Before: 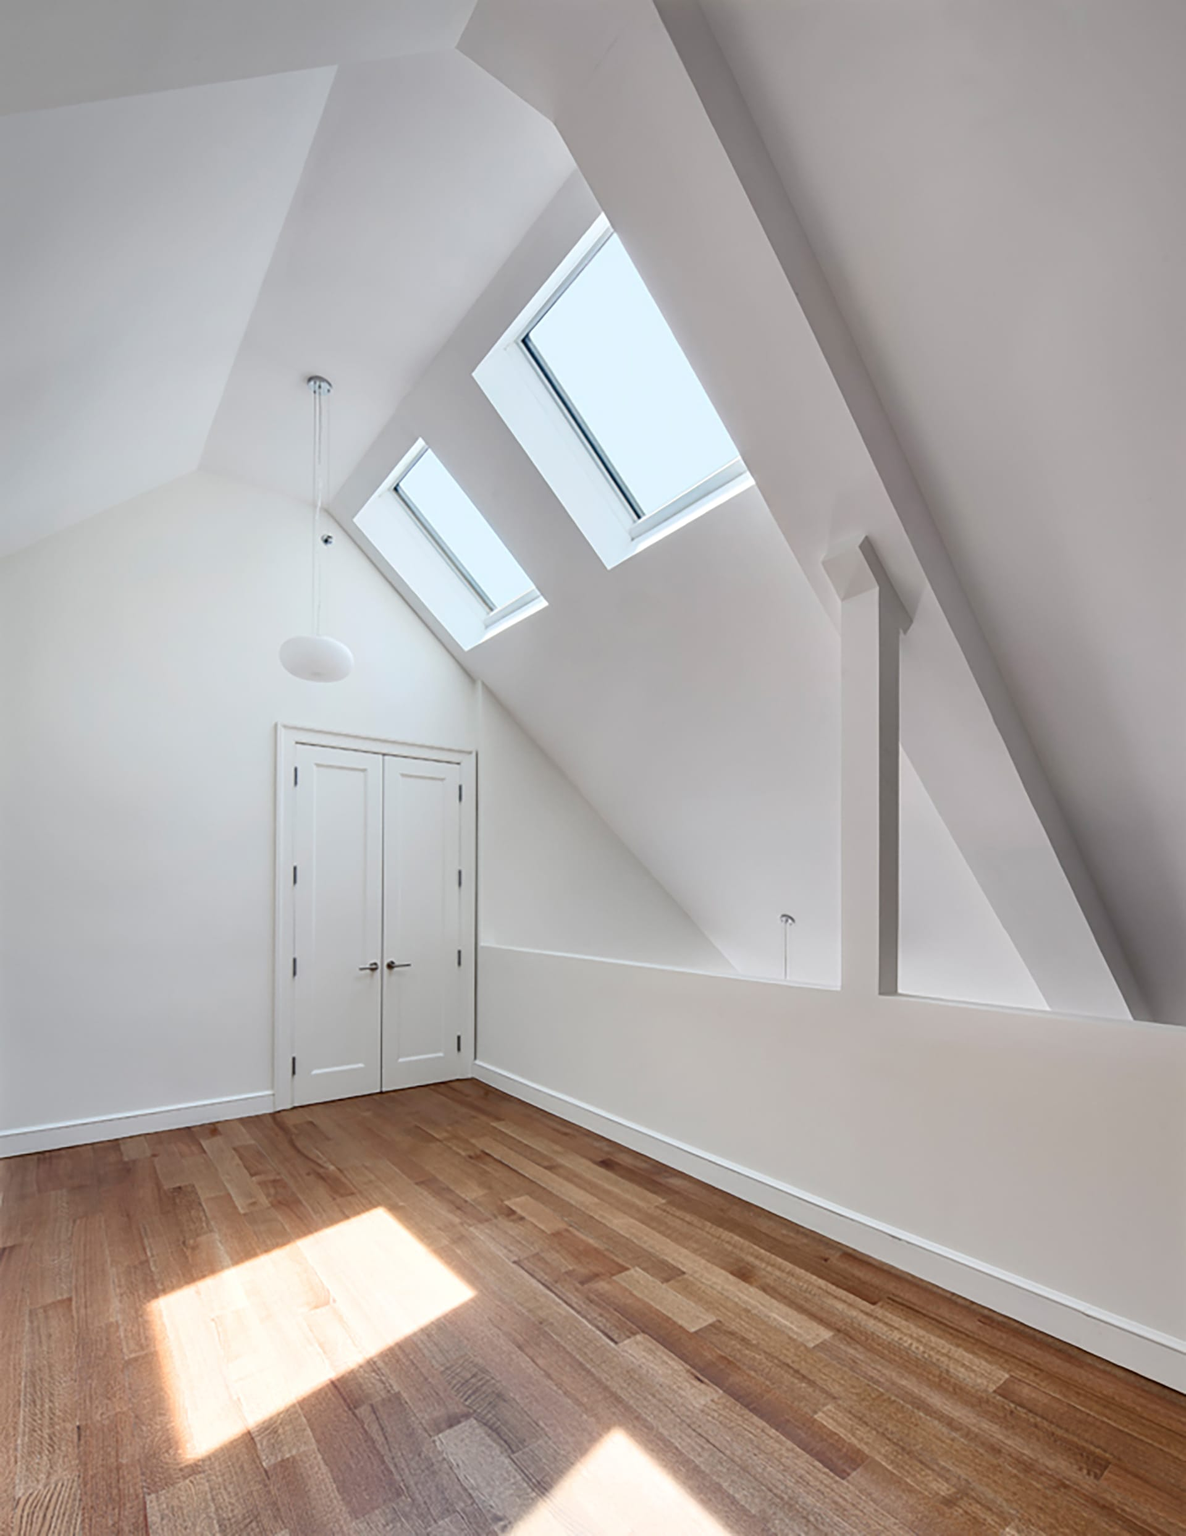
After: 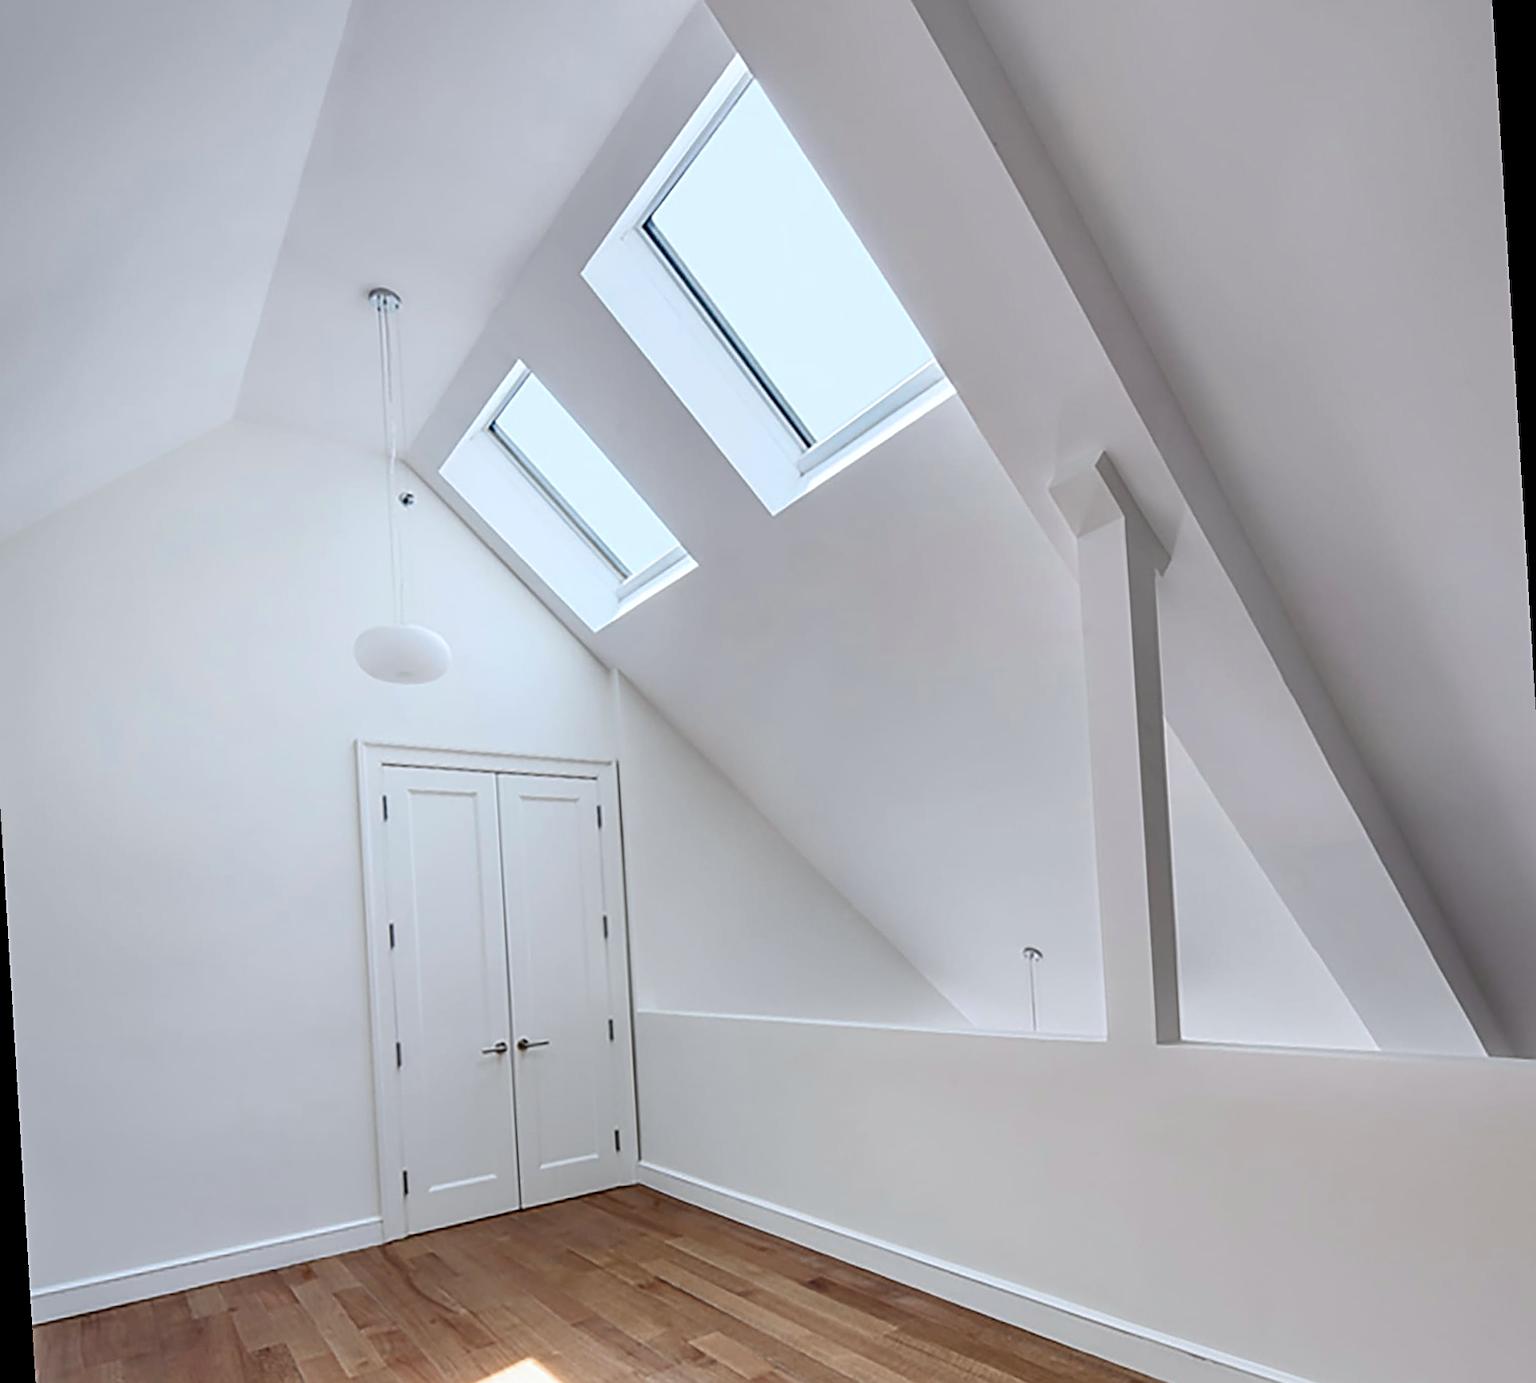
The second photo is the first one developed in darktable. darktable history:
sharpen: on, module defaults
rotate and perspective: rotation -3.52°, crop left 0.036, crop right 0.964, crop top 0.081, crop bottom 0.919
white balance: red 0.98, blue 1.034
crop and rotate: top 5.667%, bottom 14.937%
